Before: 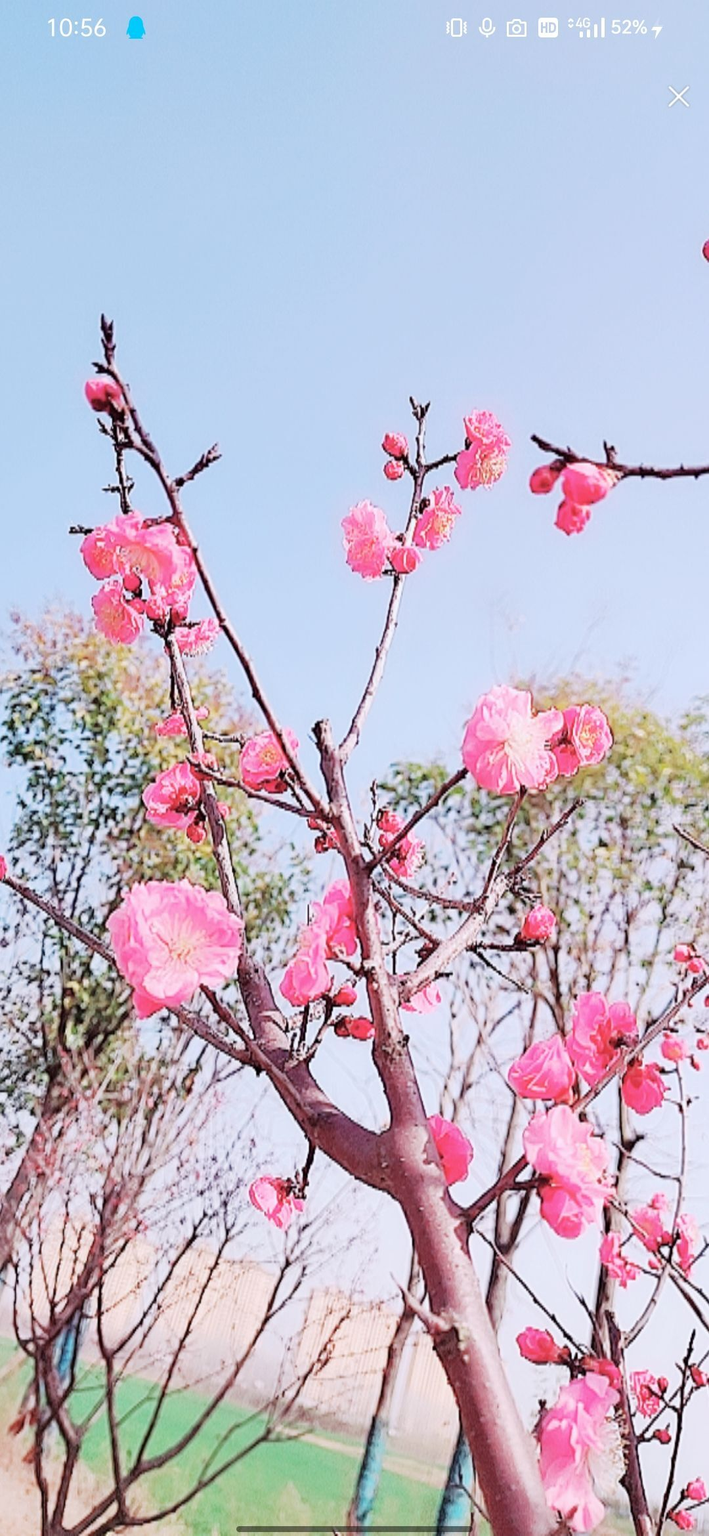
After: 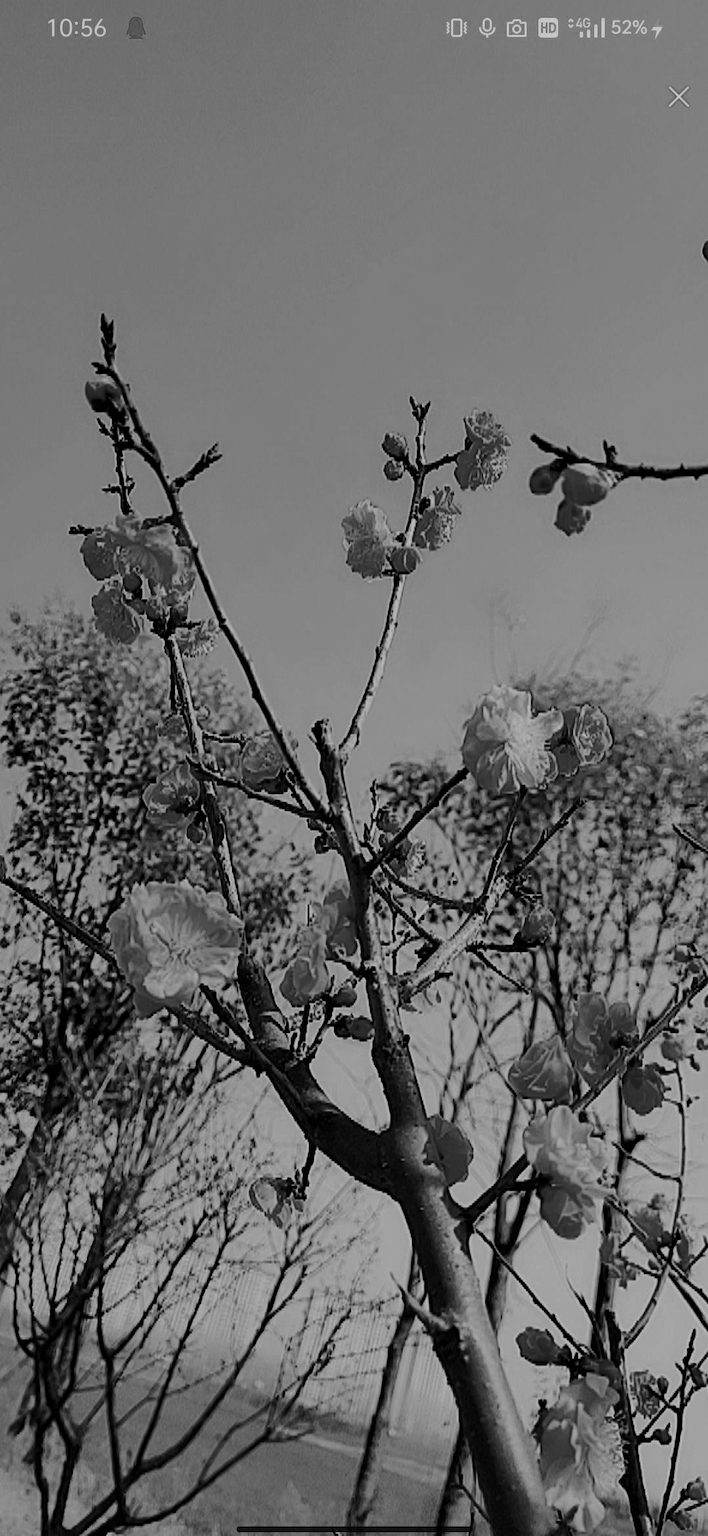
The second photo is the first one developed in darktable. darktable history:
contrast brightness saturation: contrast 0.02, brightness -1, saturation -1
filmic rgb: black relative exposure -11.35 EV, white relative exposure 3.22 EV, hardness 6.76, color science v6 (2022)
